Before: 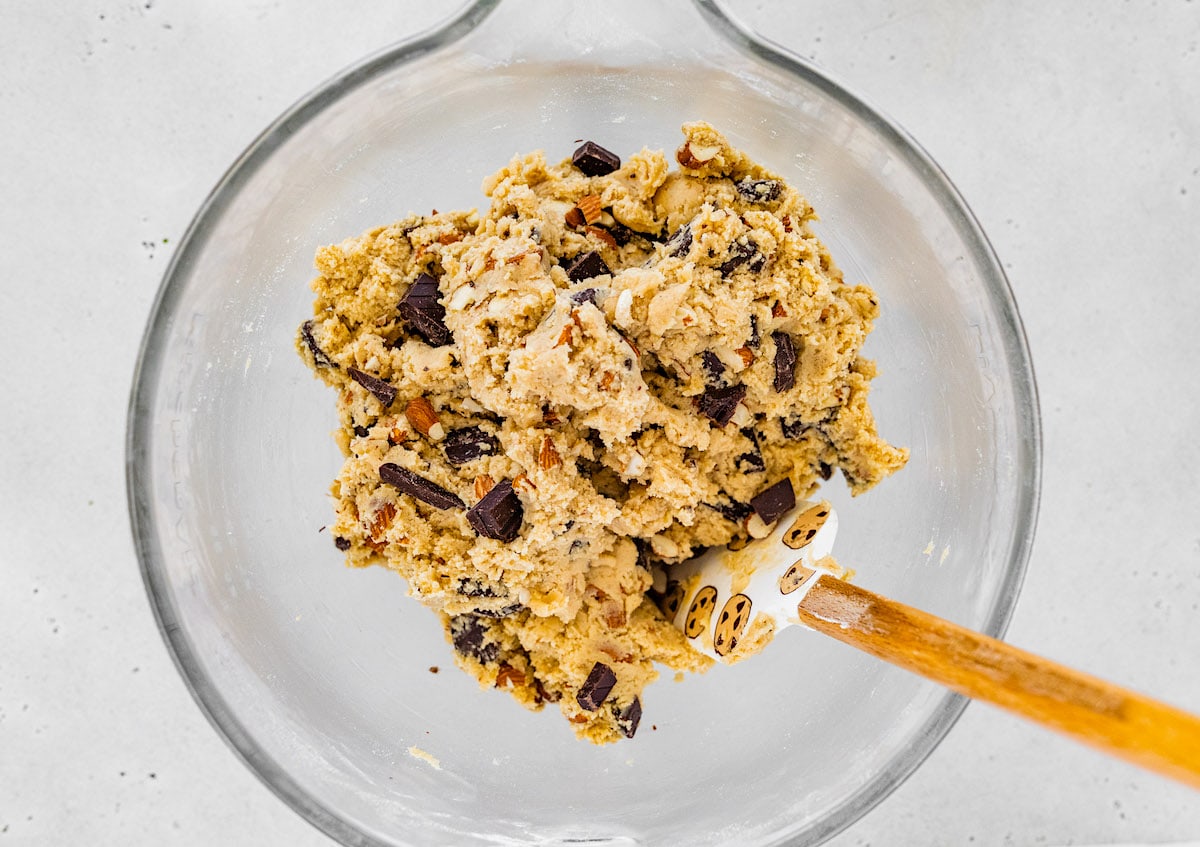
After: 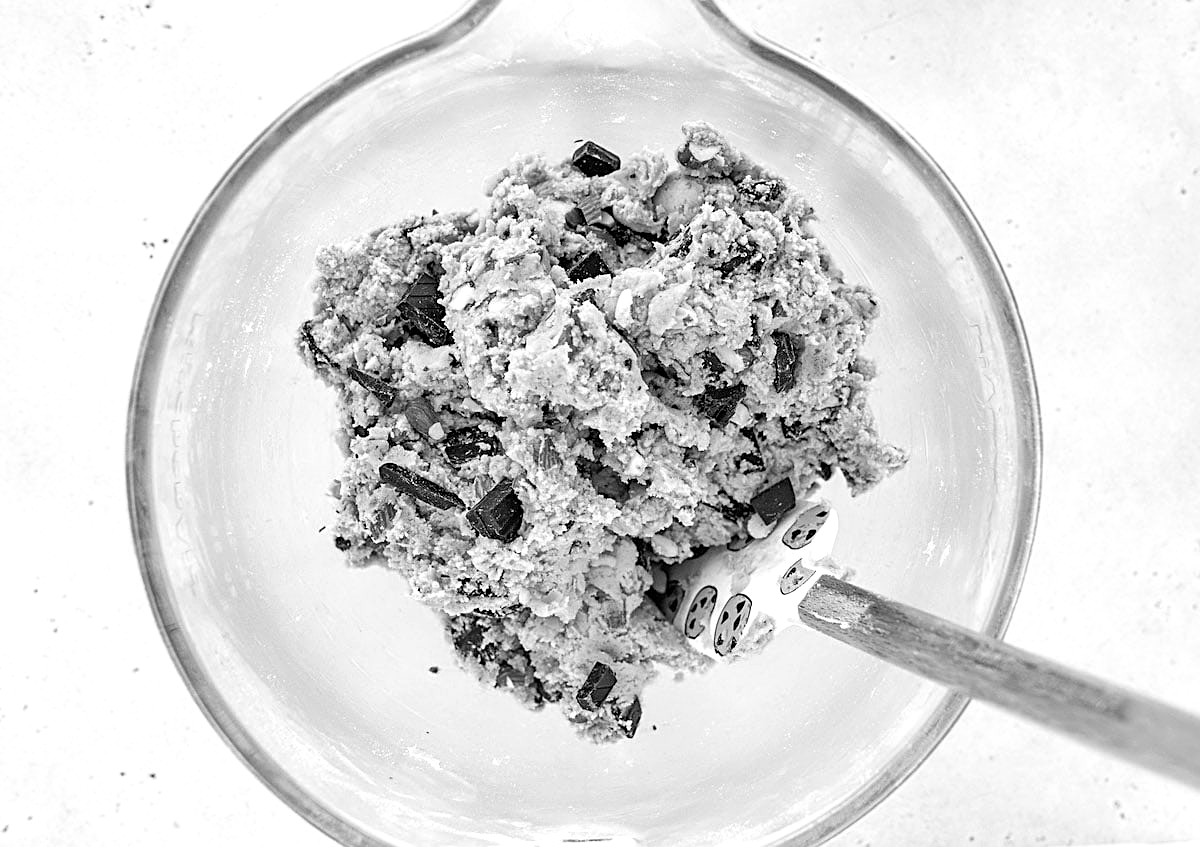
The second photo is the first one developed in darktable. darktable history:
exposure: exposure 0.504 EV, compensate highlight preservation false
sharpen: on, module defaults
color calibration: output gray [0.23, 0.37, 0.4, 0], illuminant as shot in camera, x 0.358, y 0.373, temperature 4628.91 K
